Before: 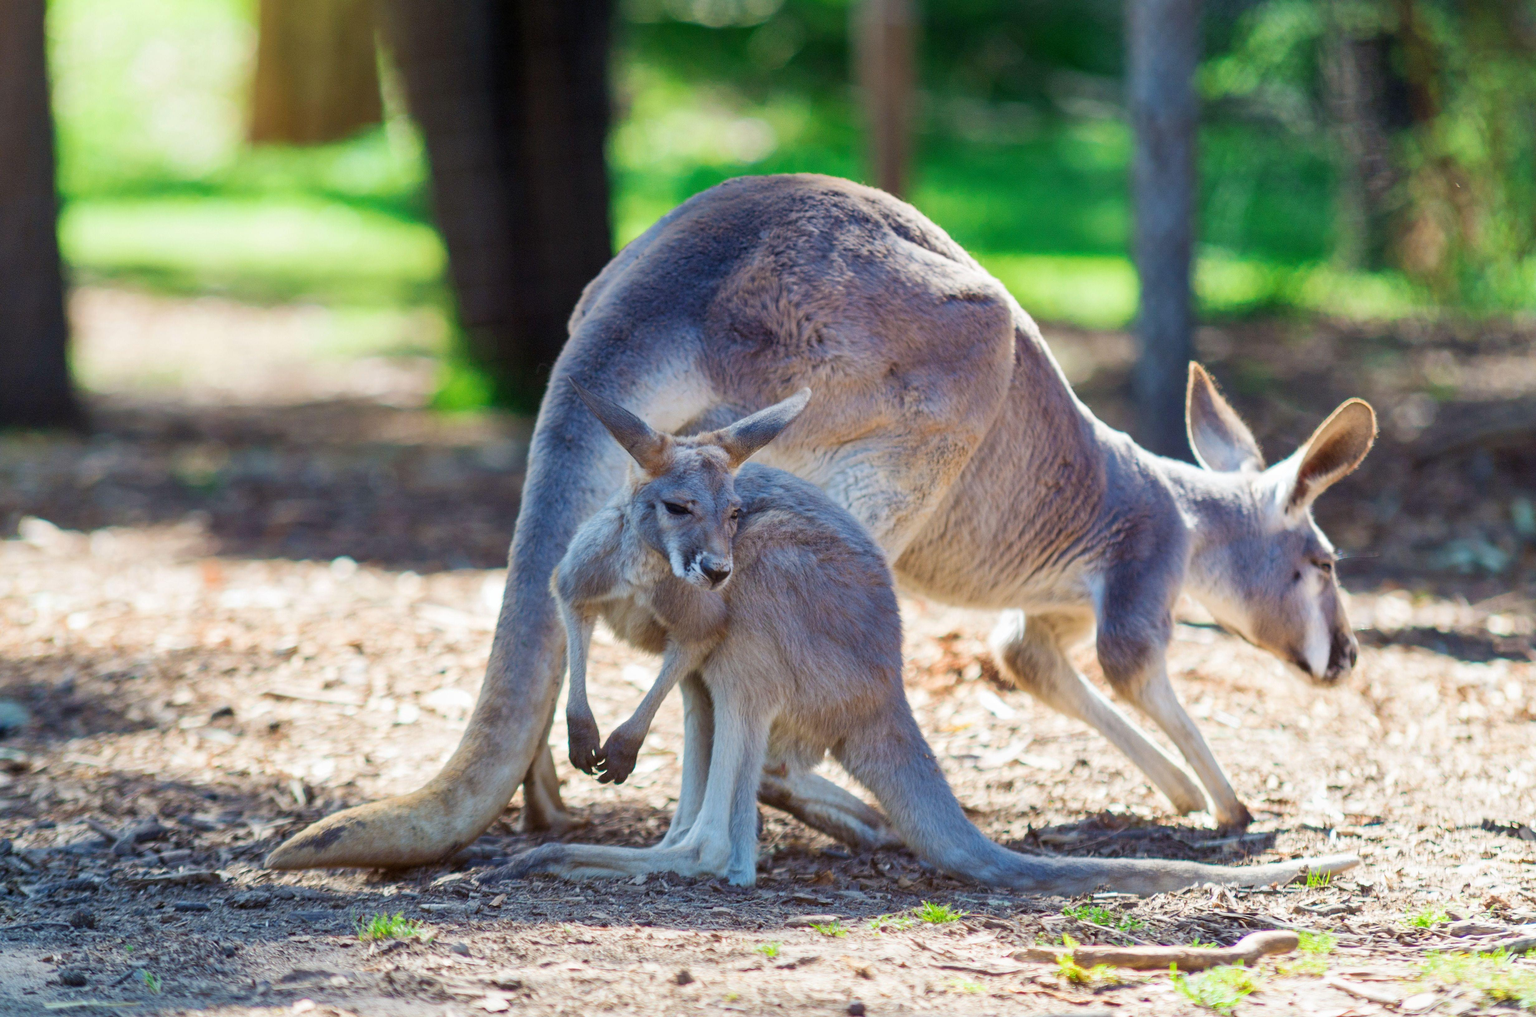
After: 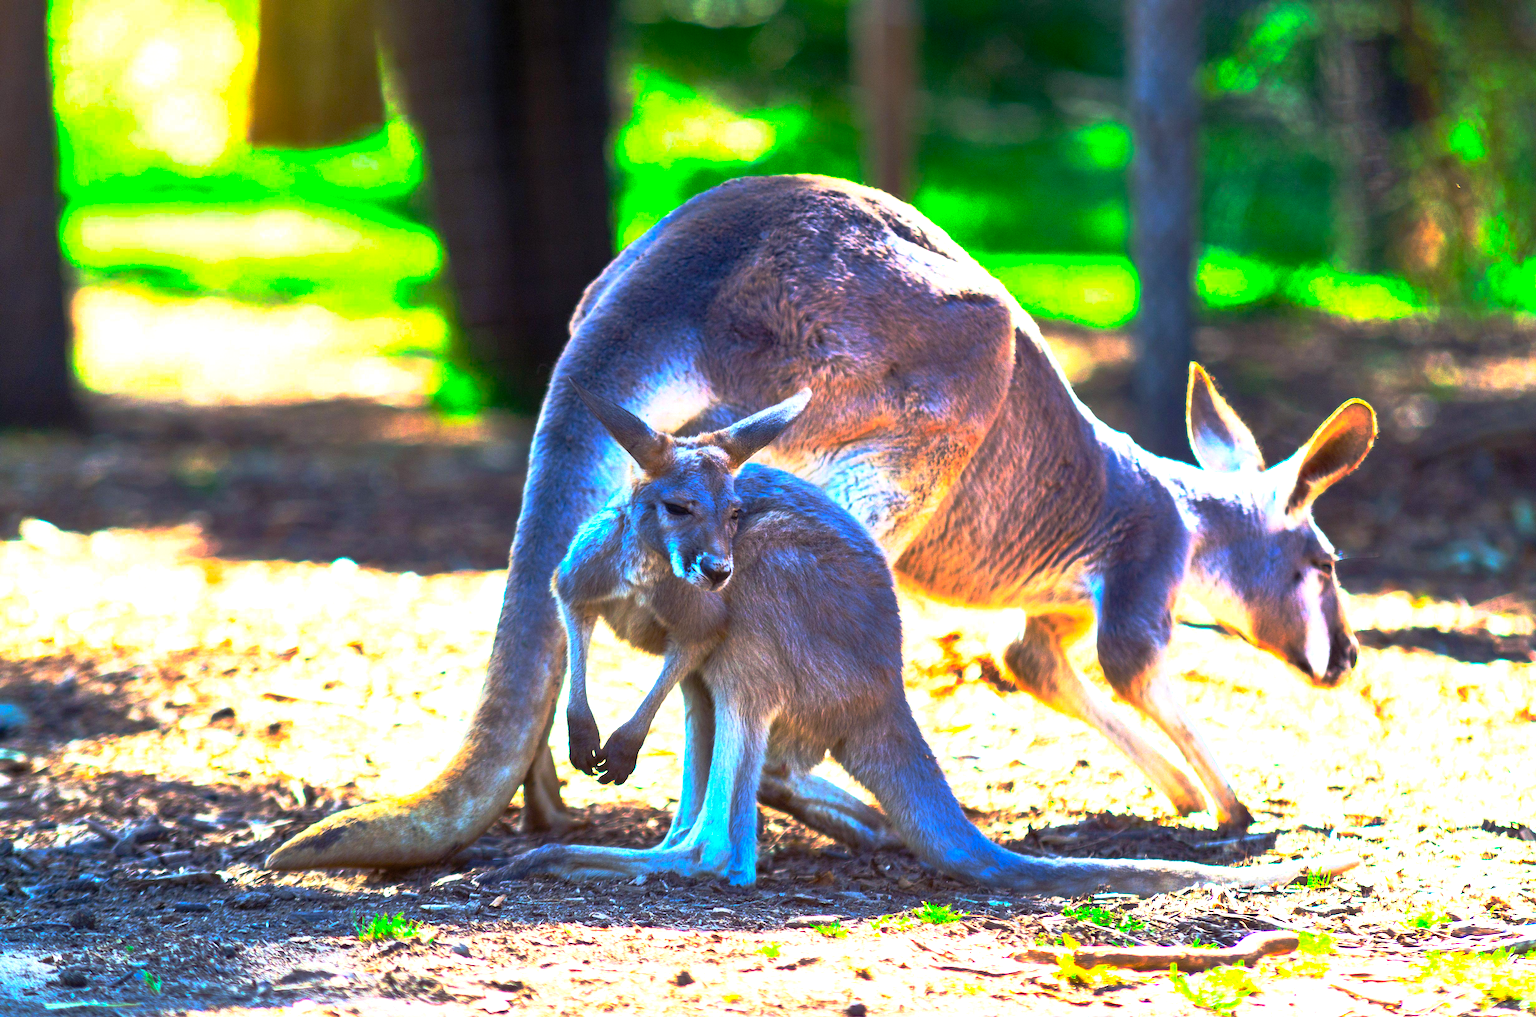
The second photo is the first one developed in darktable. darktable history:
sharpen: radius 1.052, threshold 0.94
base curve: curves: ch0 [(0, 0) (0.564, 0.291) (0.802, 0.731) (1, 1)], preserve colors none
color balance rgb: shadows lift › chroma 3.171%, shadows lift › hue 279.52°, perceptual saturation grading › global saturation 29.567%, perceptual brilliance grading › global brilliance 30.51%
contrast brightness saturation: contrast 0.195, brightness 0.157, saturation 0.22
